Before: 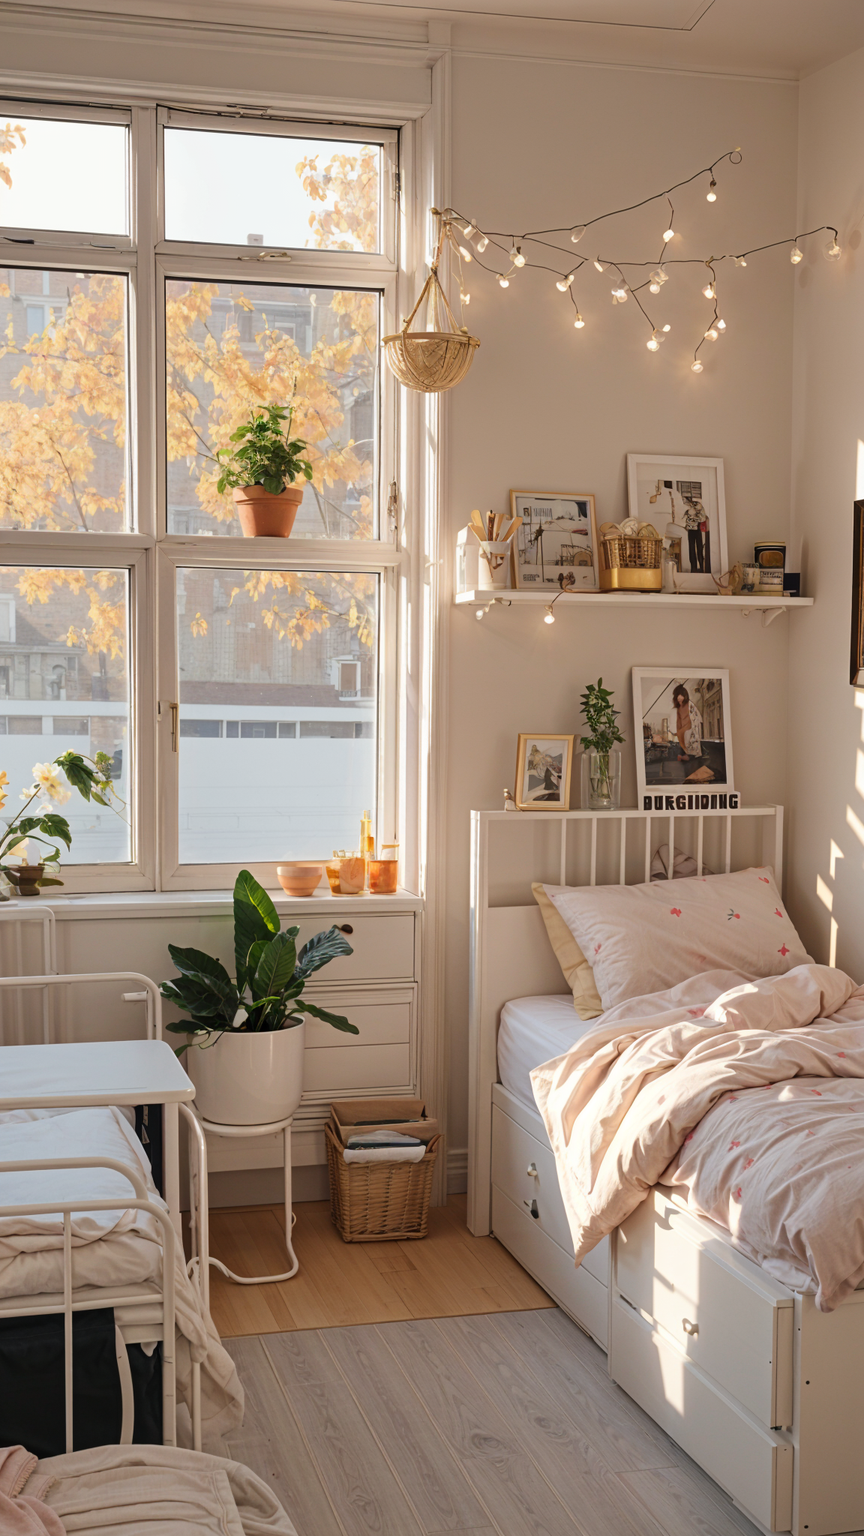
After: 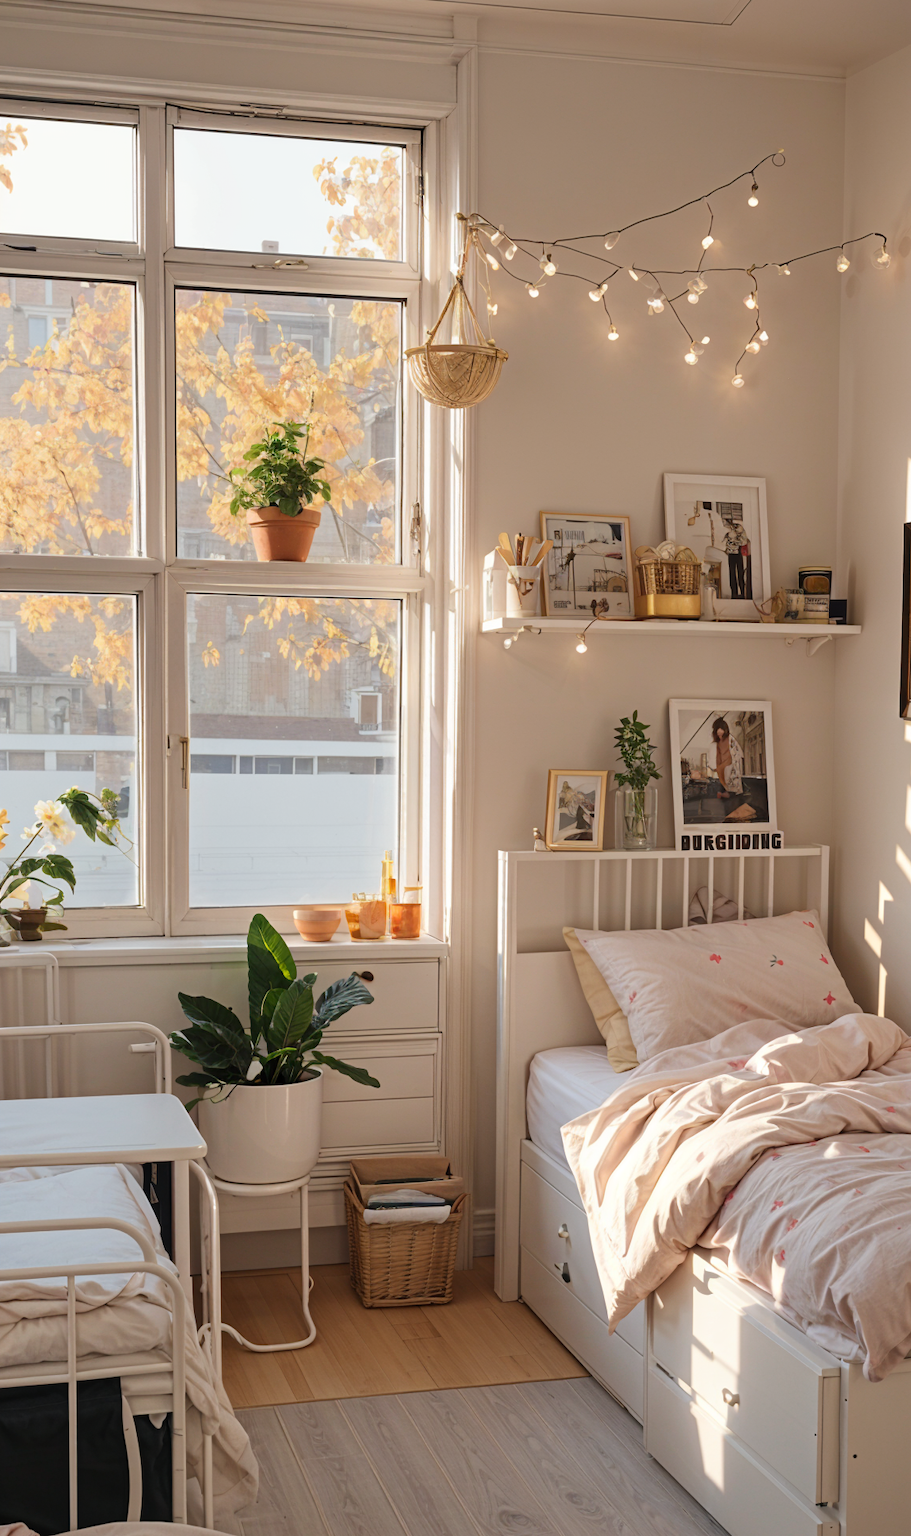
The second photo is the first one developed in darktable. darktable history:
crop: top 0.448%, right 0.264%, bottom 5.045%
tone equalizer: on, module defaults
